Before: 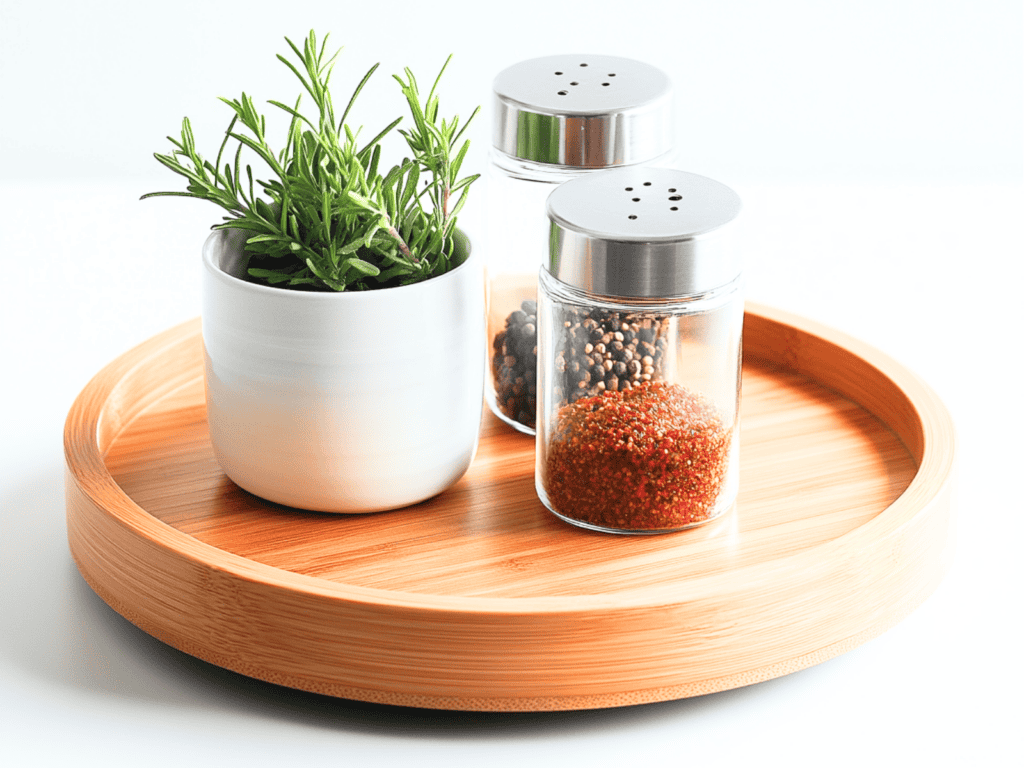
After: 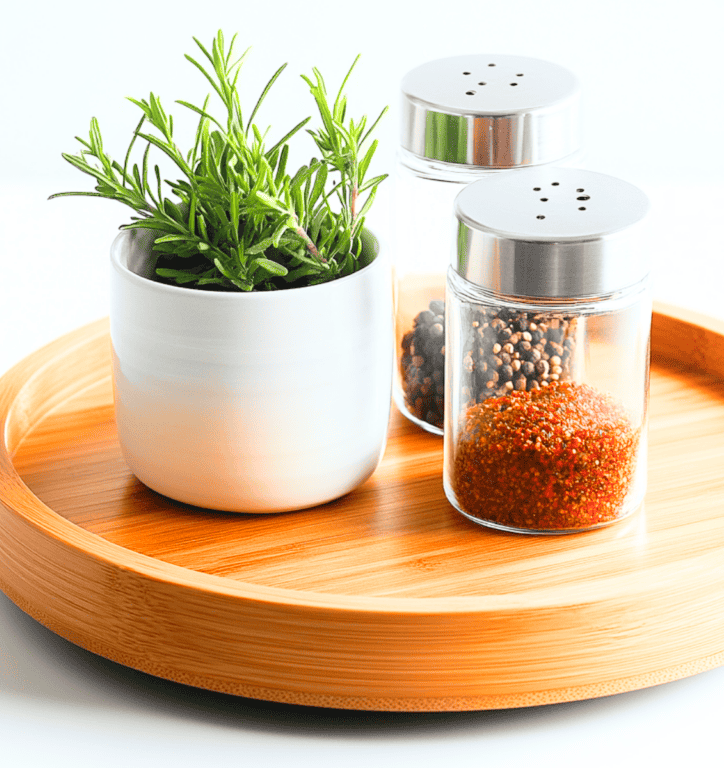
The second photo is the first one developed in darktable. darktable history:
crop and rotate: left 9.061%, right 20.142%
color balance rgb: perceptual saturation grading › global saturation 20%, global vibrance 20%
shadows and highlights: shadows -70, highlights 35, soften with gaussian
